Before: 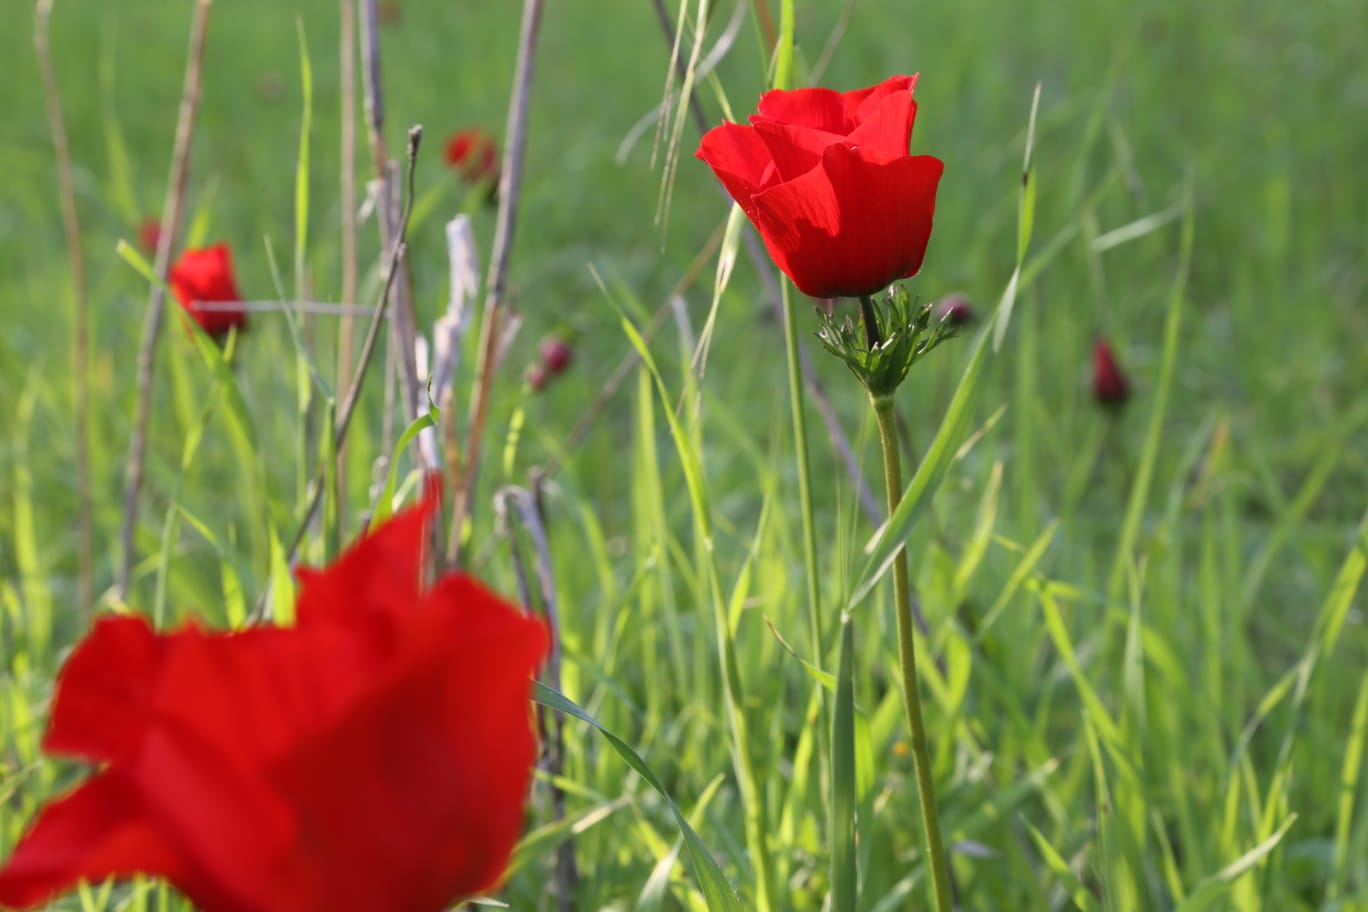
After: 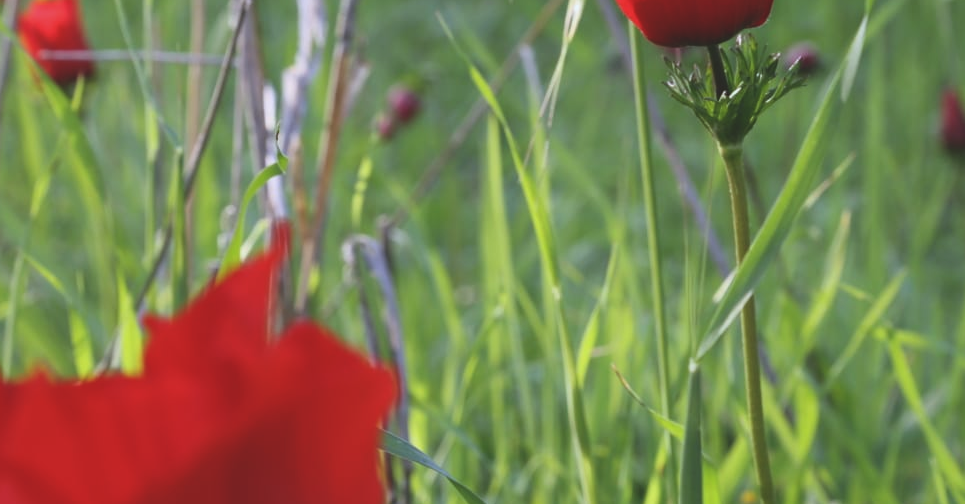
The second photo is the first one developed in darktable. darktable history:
crop: left 11.123%, top 27.61%, right 18.3%, bottom 17.034%
white balance: red 0.954, blue 1.079
exposure: black level correction -0.015, exposure -0.125 EV, compensate highlight preservation false
